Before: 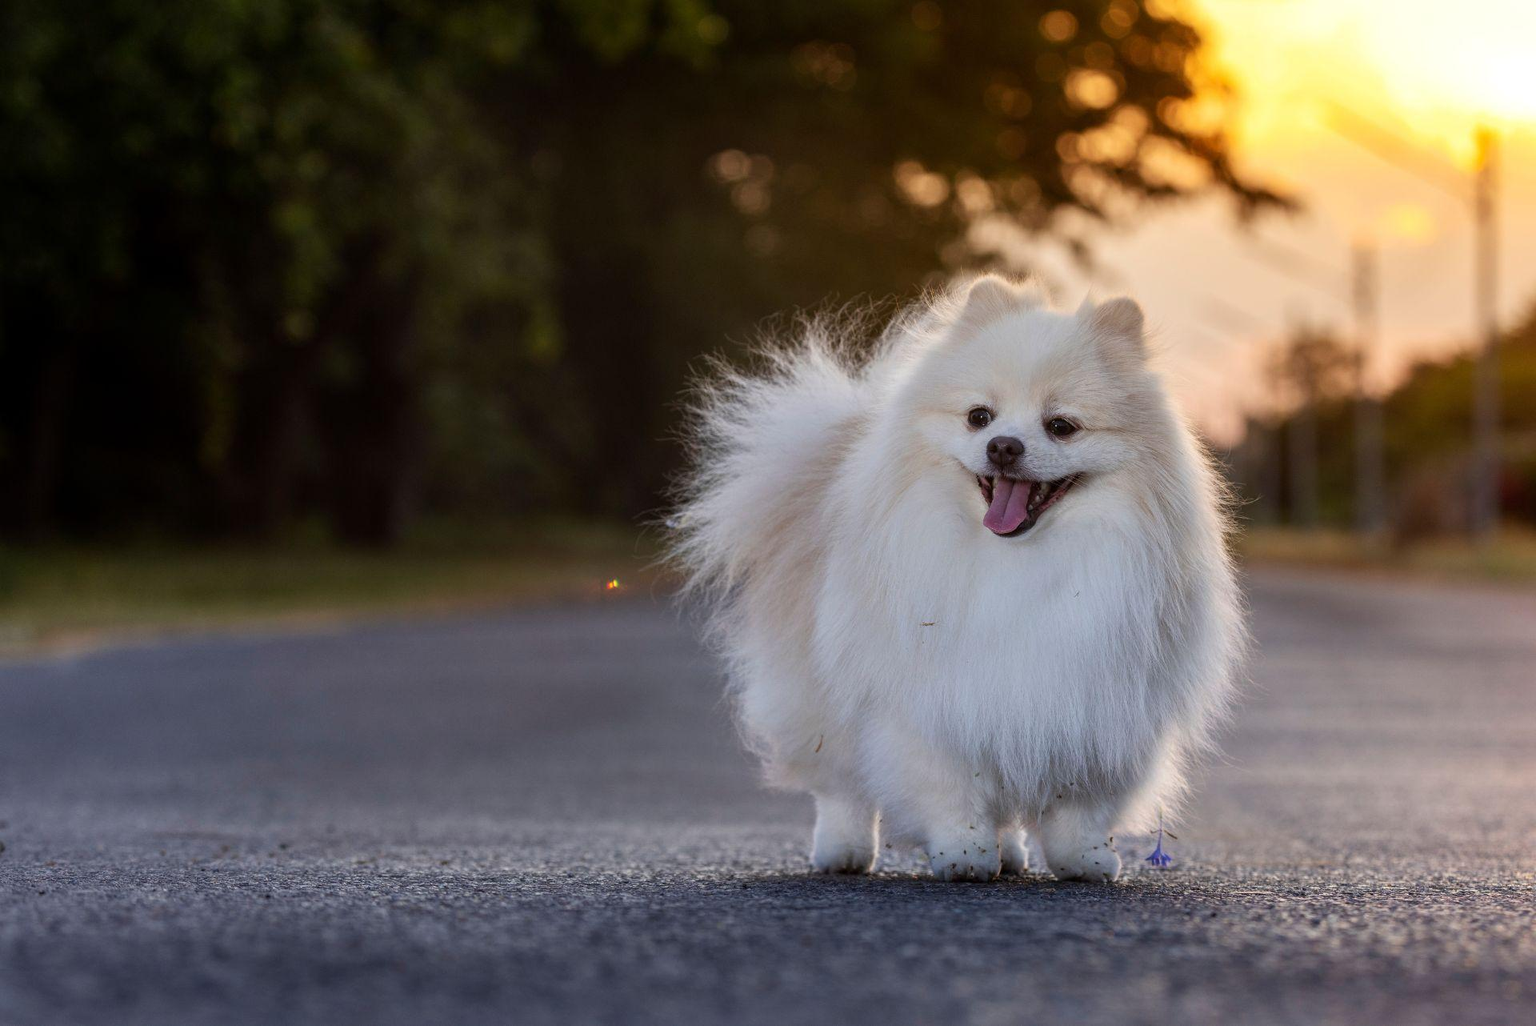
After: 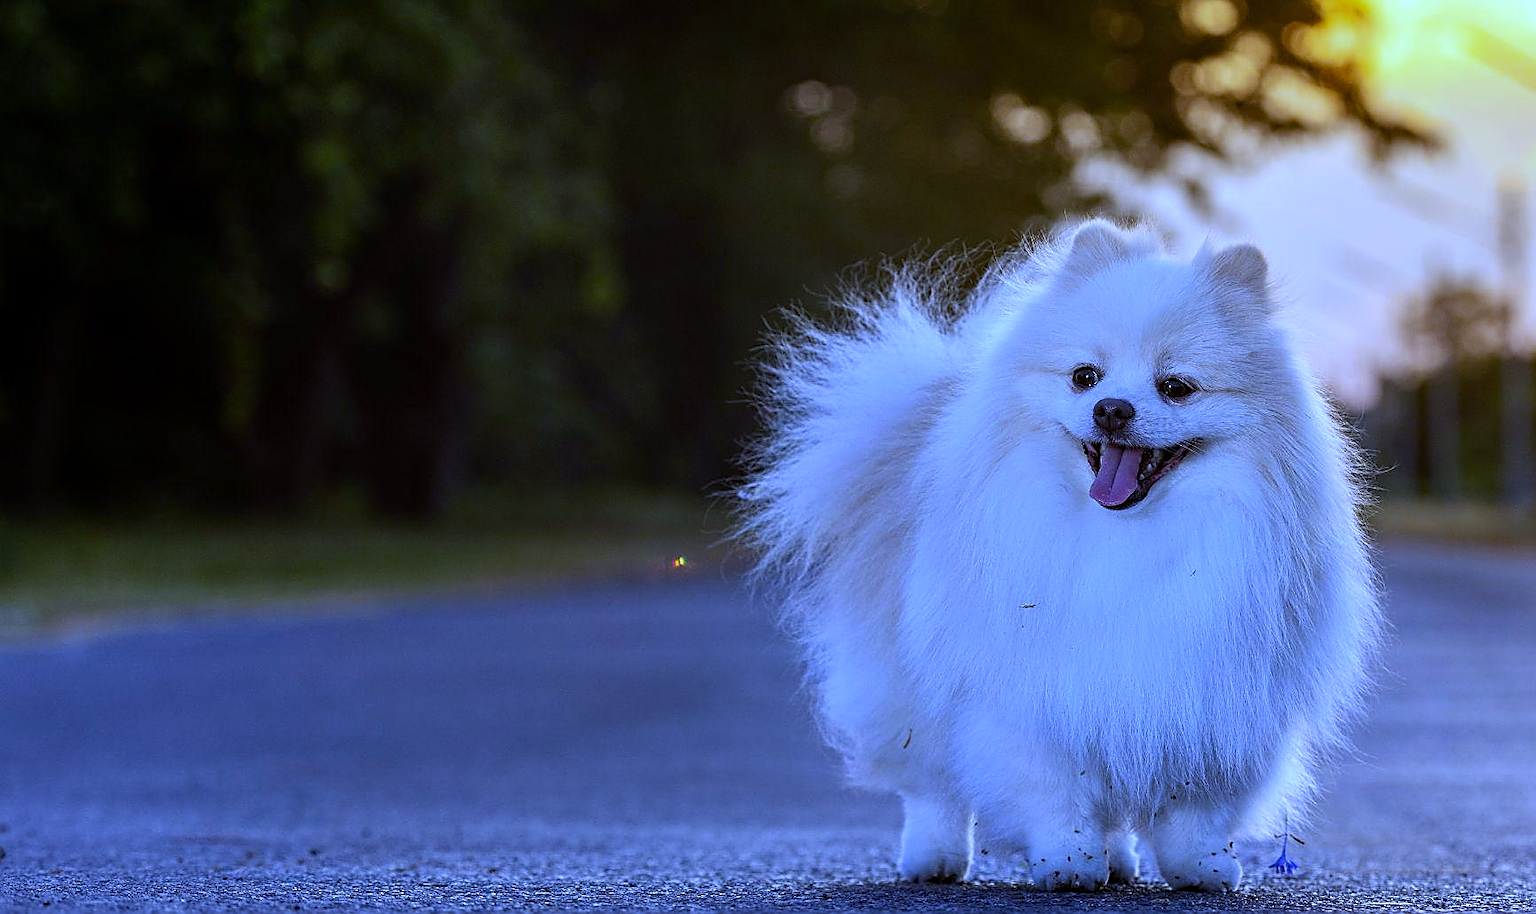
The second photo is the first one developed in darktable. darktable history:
crop: top 7.49%, right 9.717%, bottom 11.943%
sharpen: radius 1.4, amount 1.25, threshold 0.7
haze removal: compatibility mode true, adaptive false
white balance: red 0.766, blue 1.537
